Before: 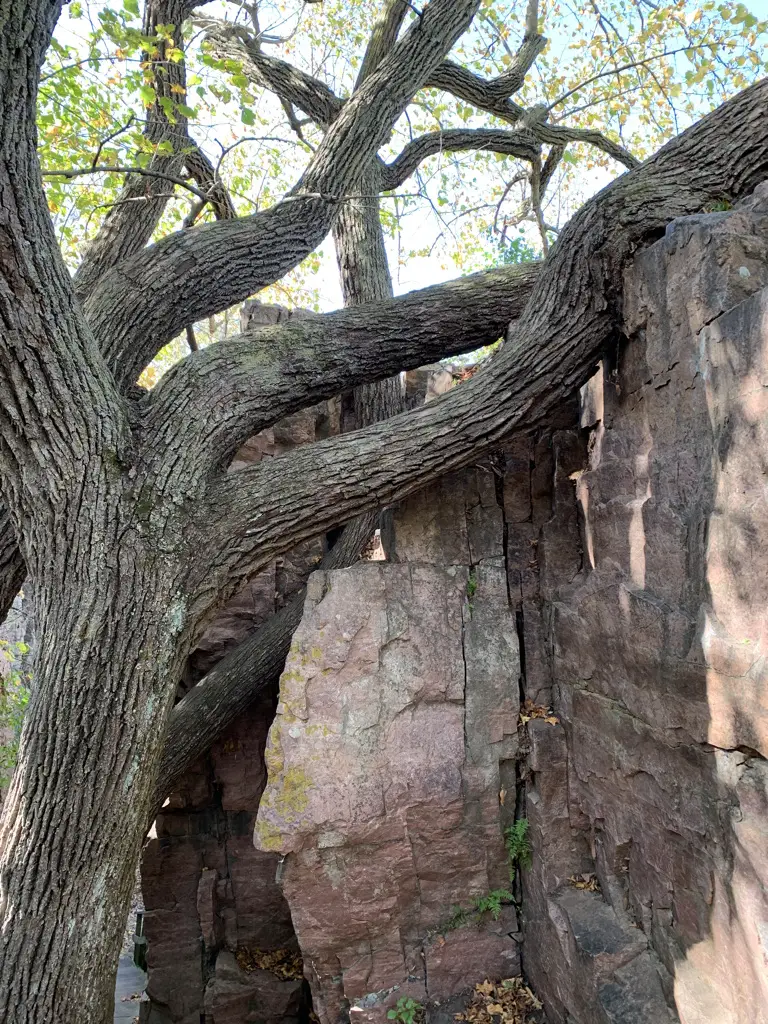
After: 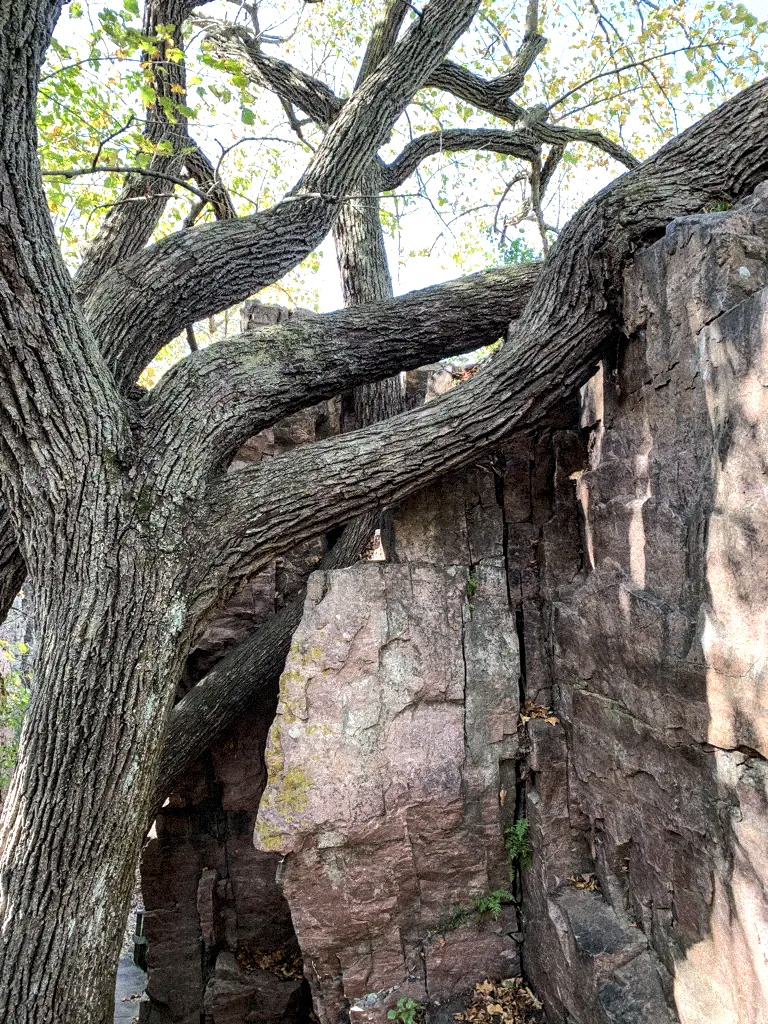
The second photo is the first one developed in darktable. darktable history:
grain: coarseness 9.38 ISO, strength 34.99%, mid-tones bias 0%
local contrast: detail 130%
tone equalizer: -8 EV -0.417 EV, -7 EV -0.389 EV, -6 EV -0.333 EV, -5 EV -0.222 EV, -3 EV 0.222 EV, -2 EV 0.333 EV, -1 EV 0.389 EV, +0 EV 0.417 EV, edges refinement/feathering 500, mask exposure compensation -1.57 EV, preserve details no
